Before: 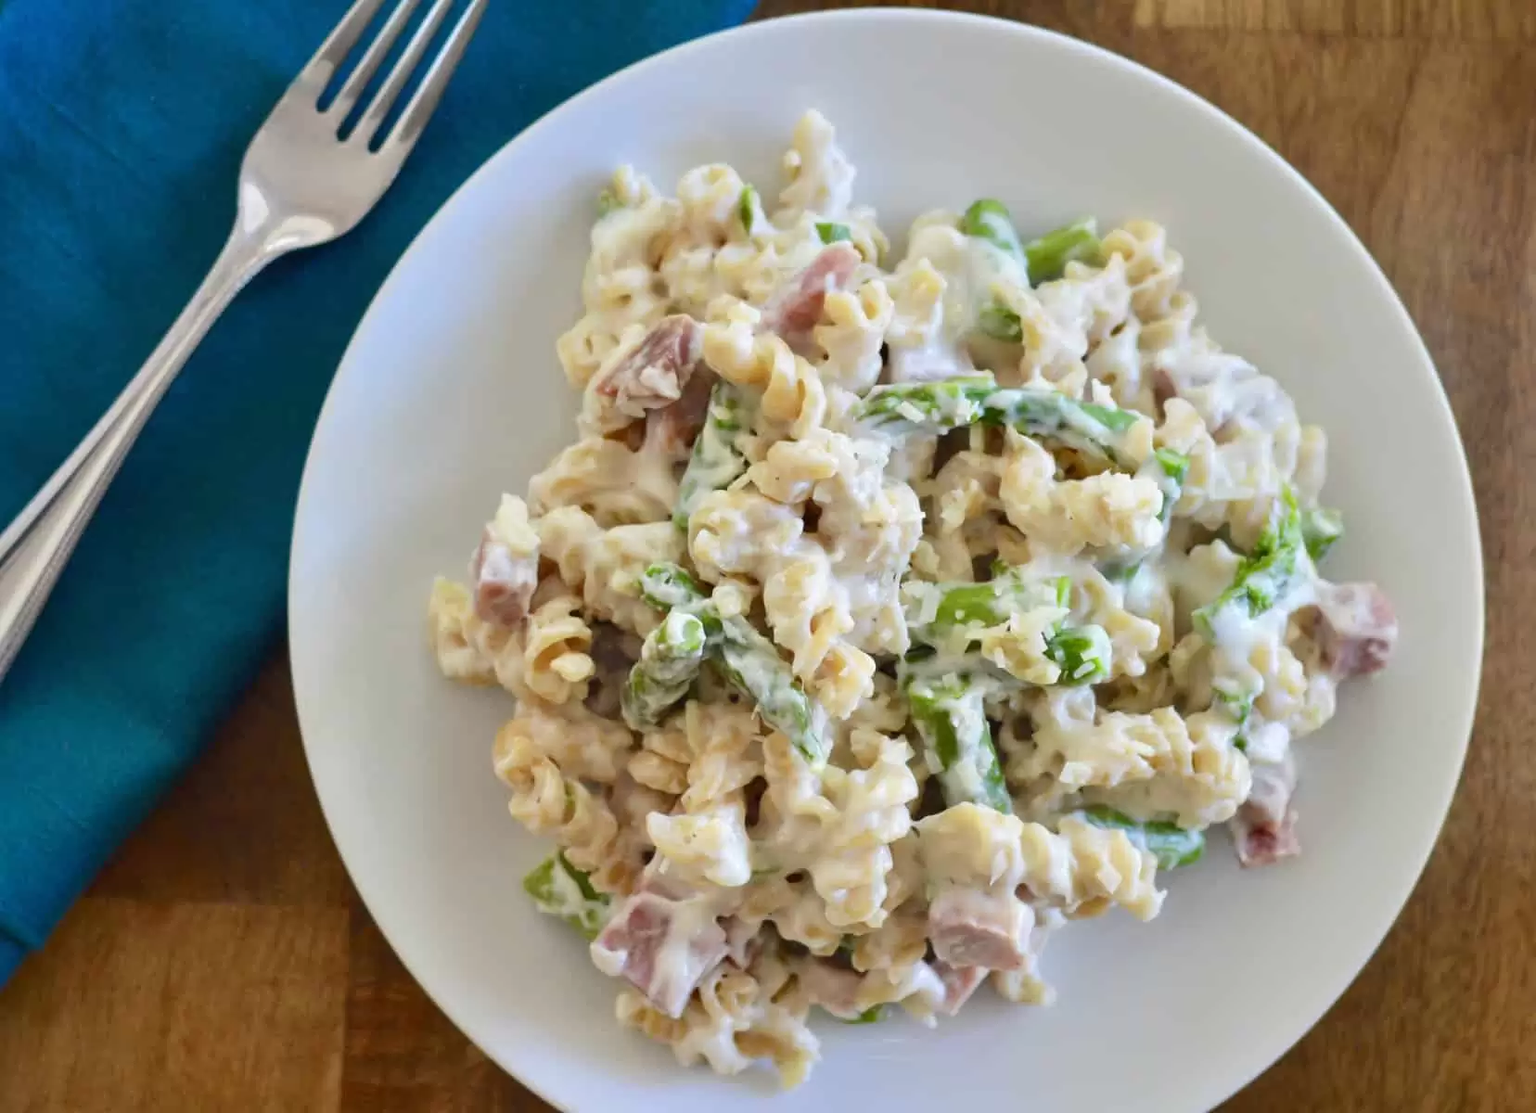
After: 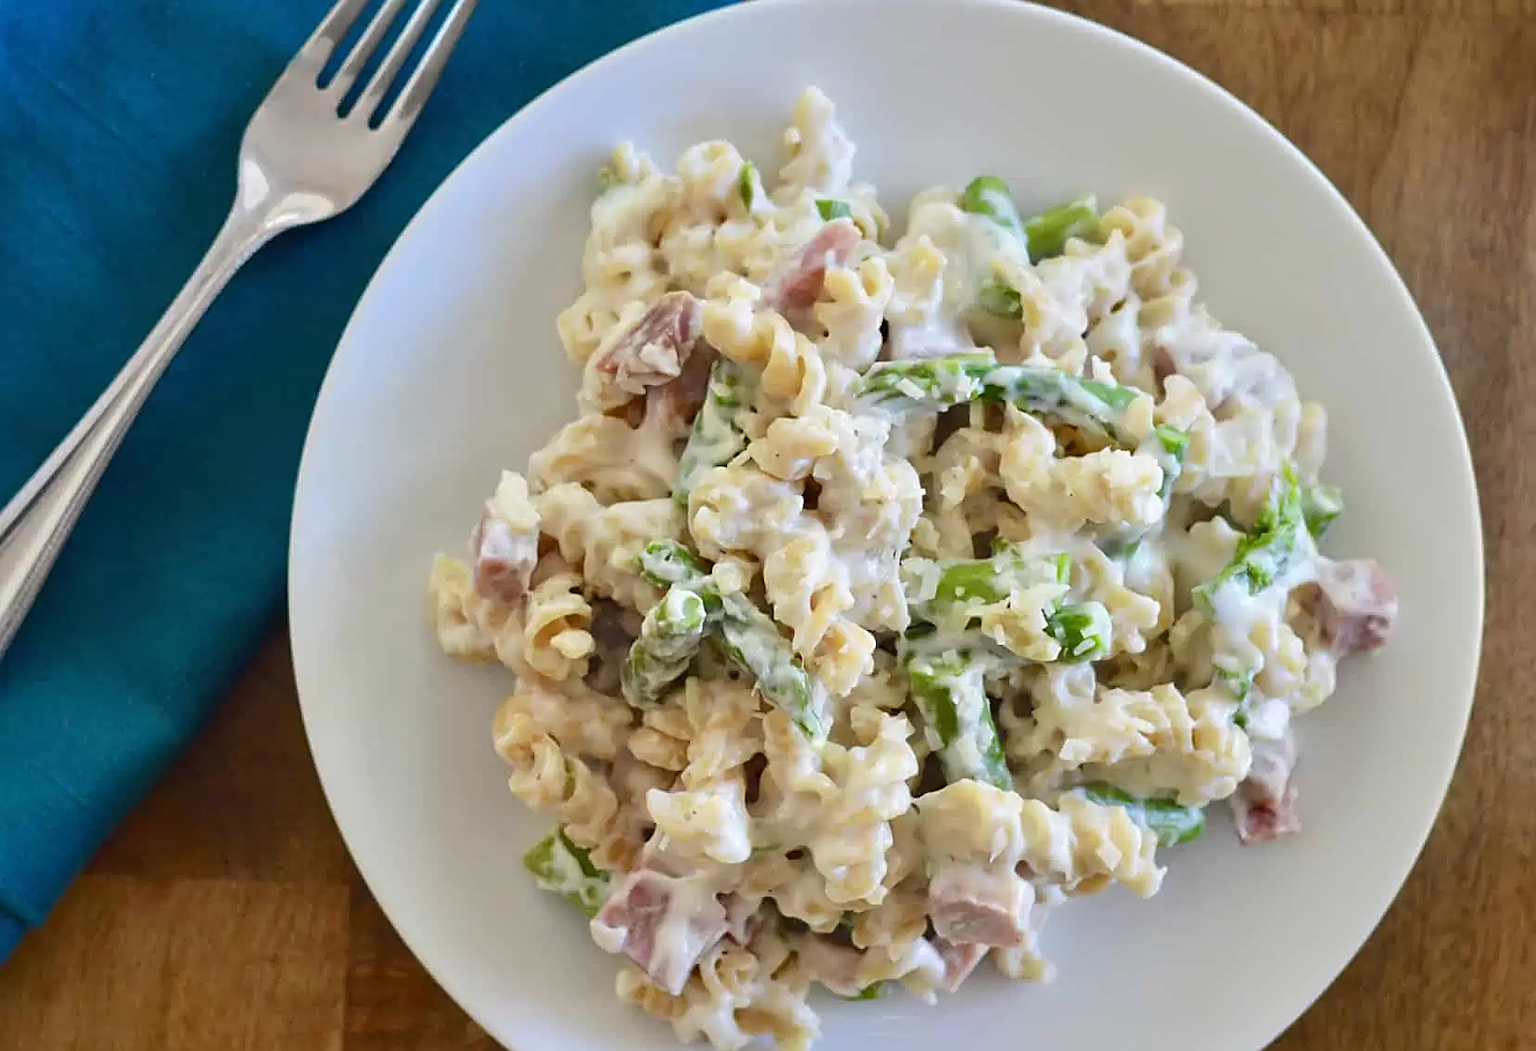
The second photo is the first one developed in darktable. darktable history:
crop and rotate: top 2.137%, bottom 3.29%
sharpen: on, module defaults
